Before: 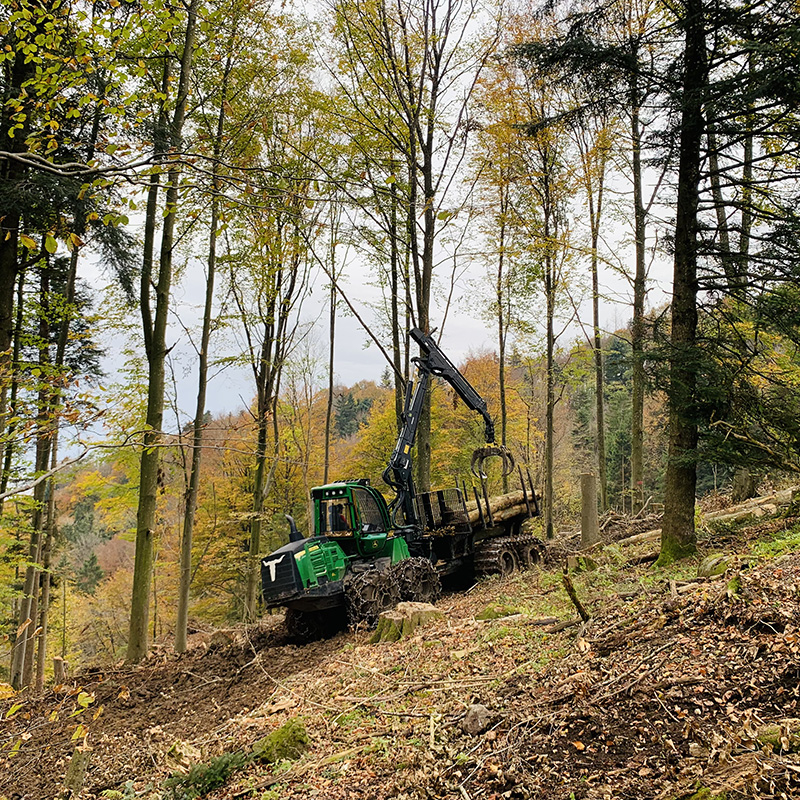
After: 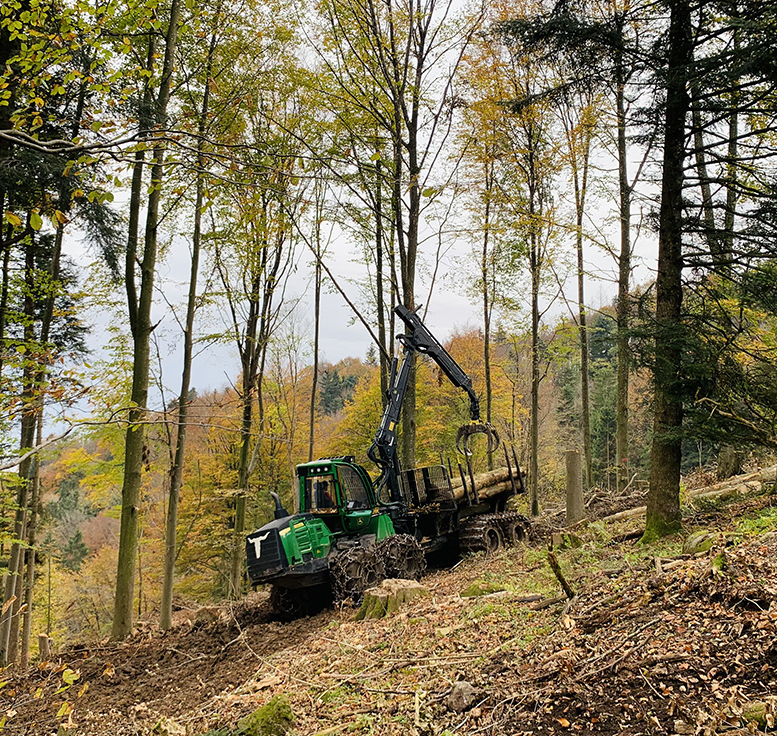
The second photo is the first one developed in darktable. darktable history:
crop: left 1.92%, top 2.942%, right 0.835%, bottom 4.938%
